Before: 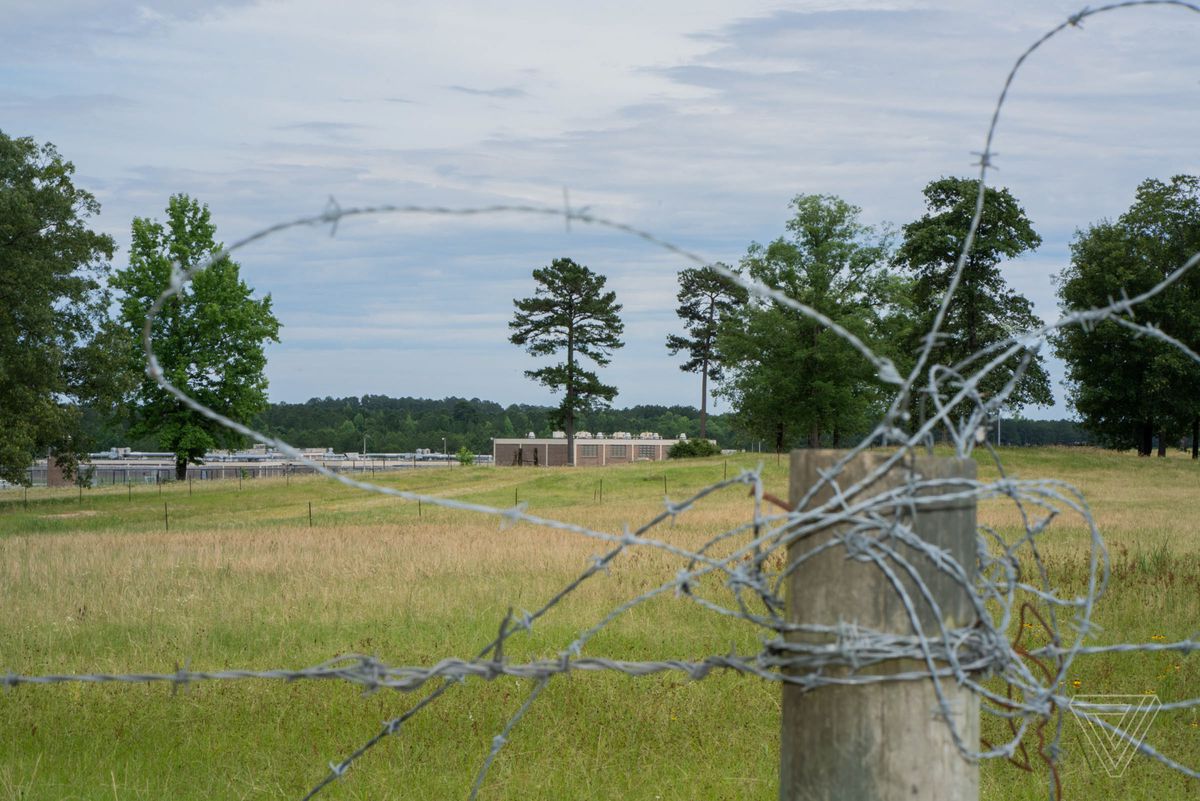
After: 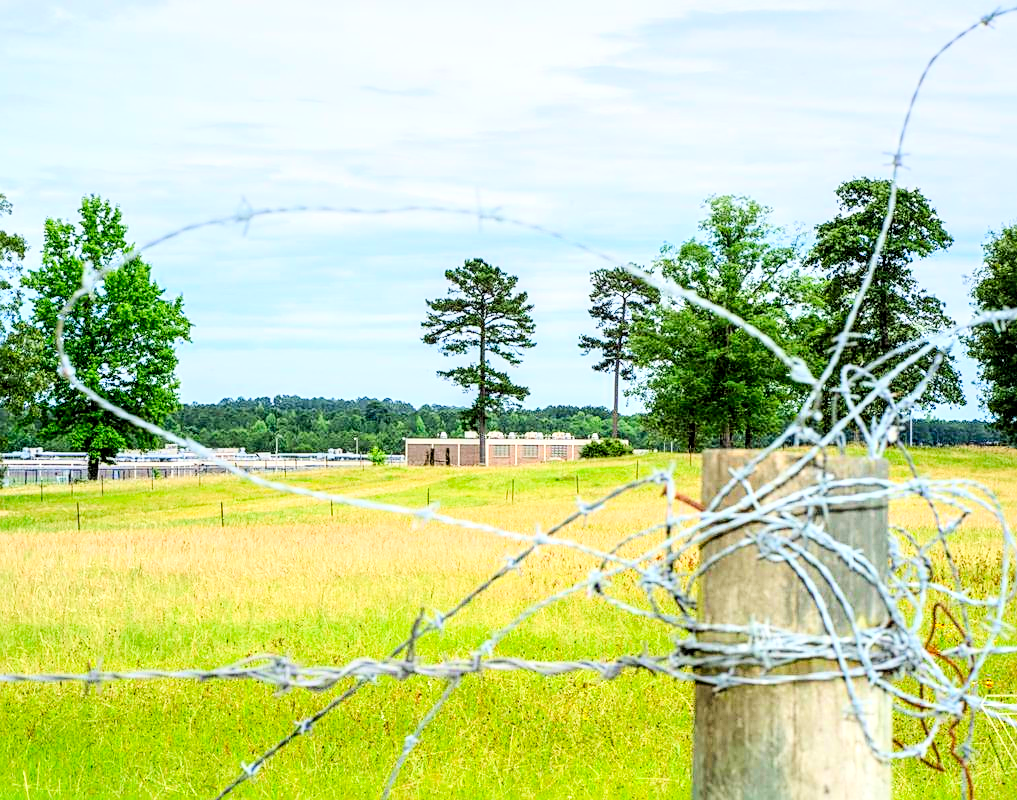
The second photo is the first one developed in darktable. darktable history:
sharpen: on, module defaults
exposure: black level correction 0, exposure 1.441 EV, compensate exposure bias true, compensate highlight preservation false
color balance rgb: perceptual saturation grading › global saturation 0.015%, perceptual brilliance grading › highlights 5.942%, perceptual brilliance grading › mid-tones 17.935%, perceptual brilliance grading › shadows -5.302%, saturation formula JzAzBz (2021)
contrast brightness saturation: contrast 0.204, brightness 0.203, saturation 0.804
filmic rgb: black relative exposure -7.65 EV, white relative exposure 4.56 EV, hardness 3.61, contrast 0.999
local contrast: highlights 60%, shadows 59%, detail 160%
crop: left 7.352%, right 7.87%
